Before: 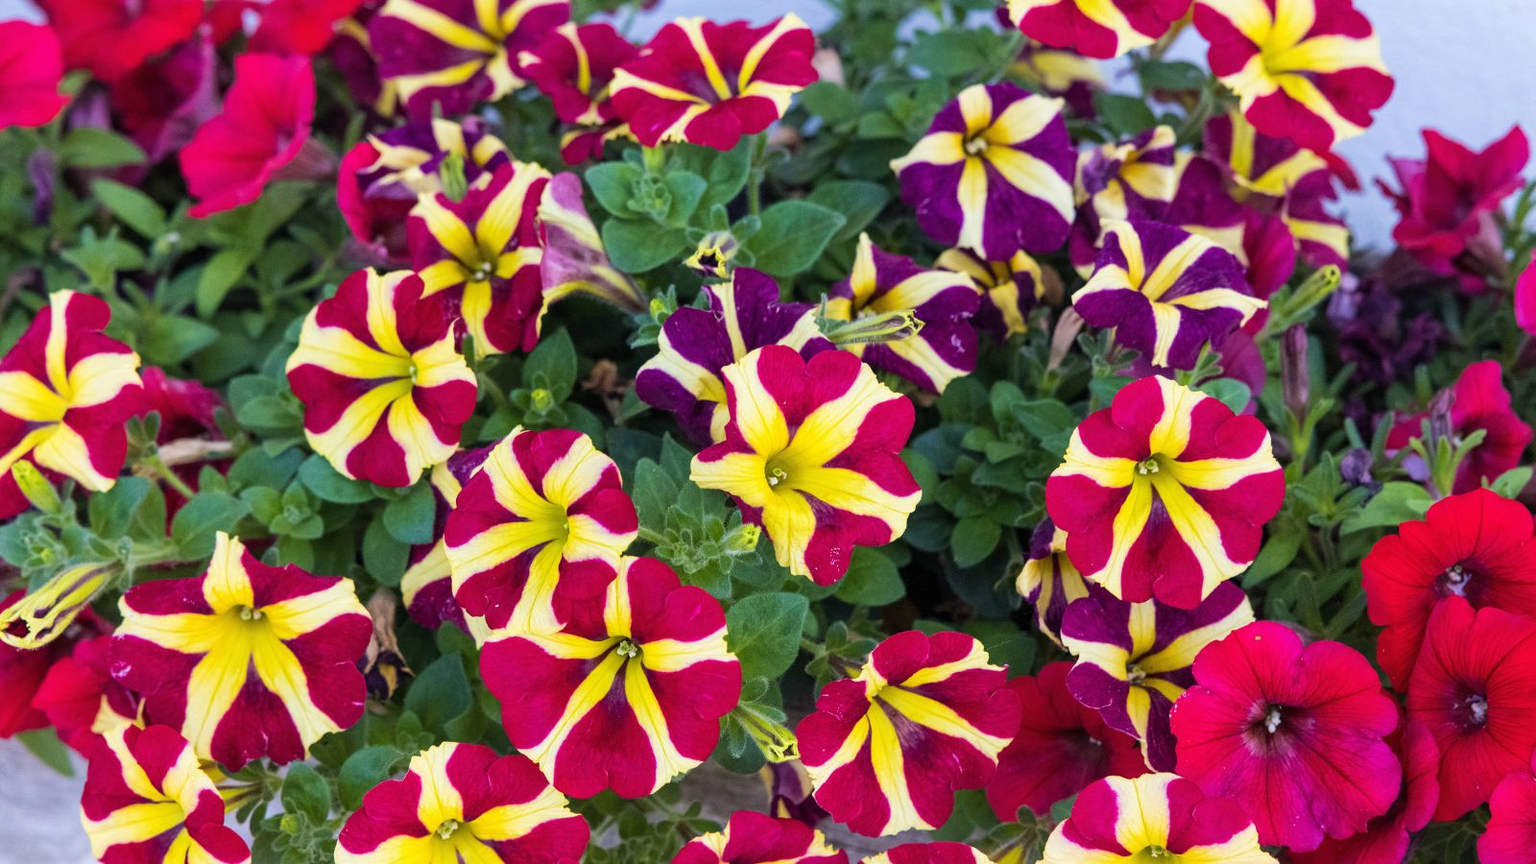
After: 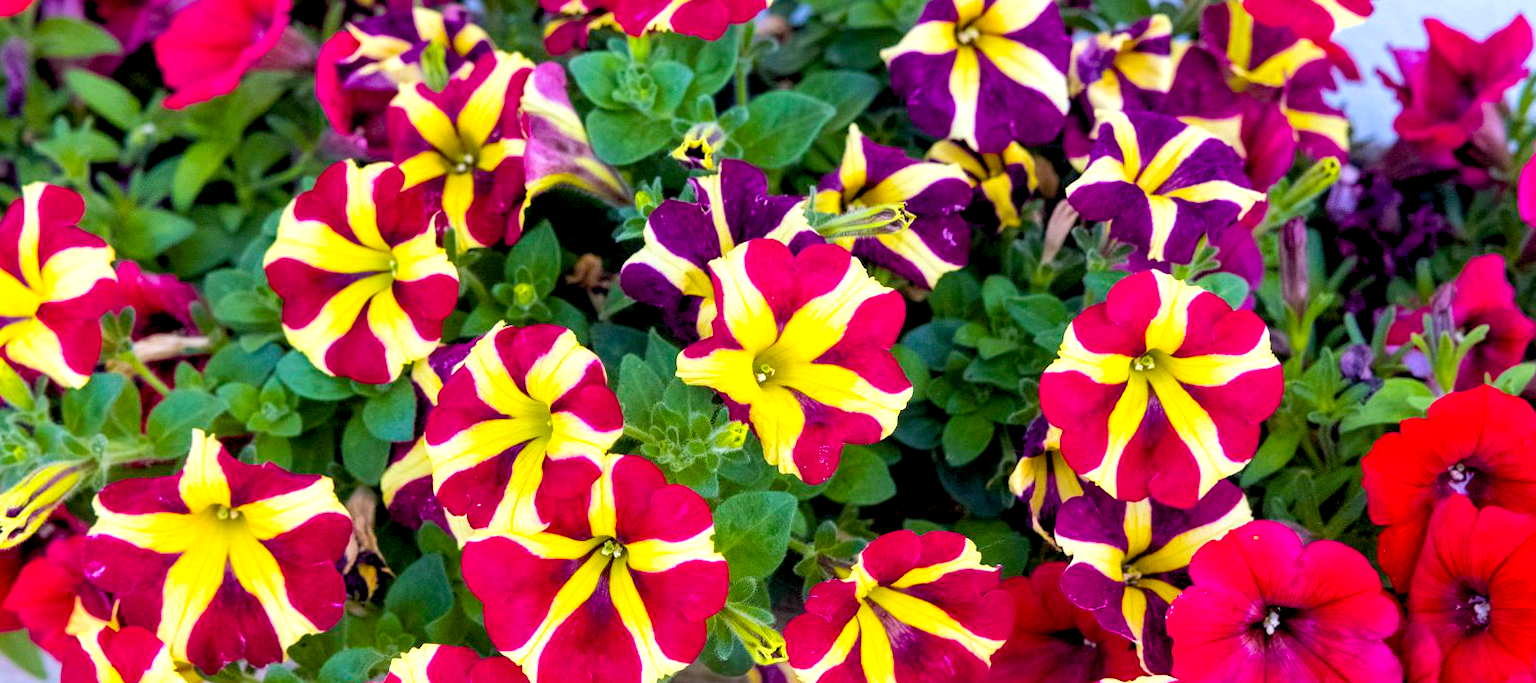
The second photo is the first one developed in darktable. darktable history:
crop and rotate: left 1.815%, top 12.975%, right 0.227%, bottom 9.521%
color balance rgb: power › luminance 3.445%, power › hue 232.49°, global offset › luminance -0.902%, perceptual saturation grading › global saturation 25.468%, perceptual brilliance grading › global brilliance 10.437%, perceptual brilliance grading › shadows 15.474%
